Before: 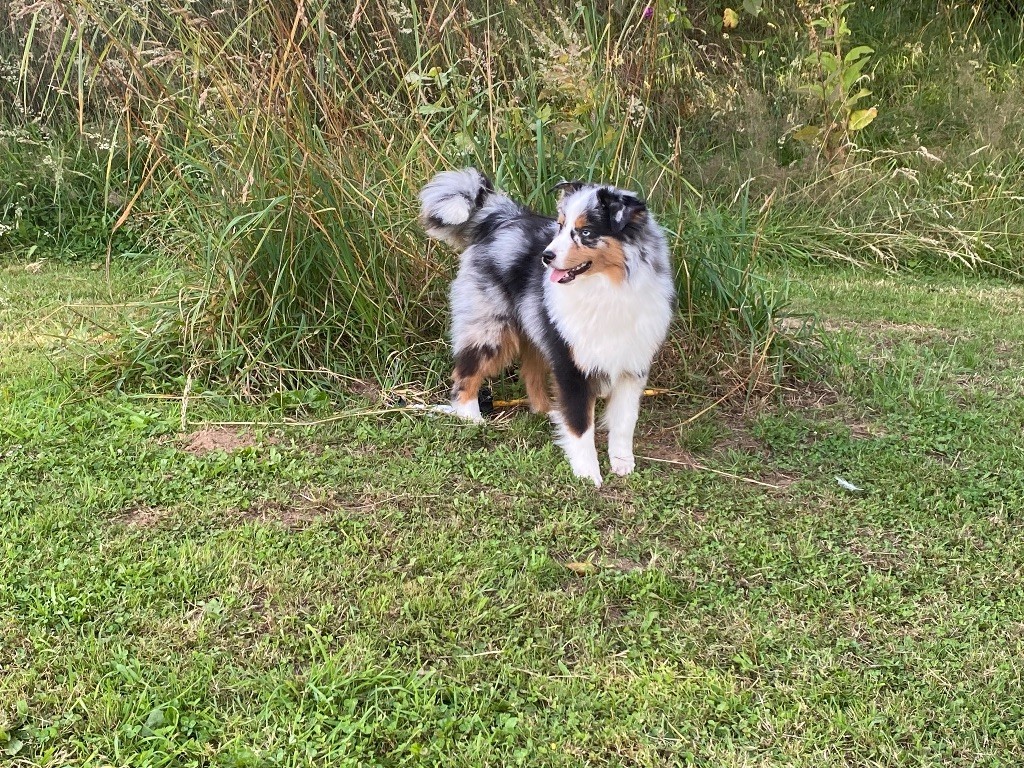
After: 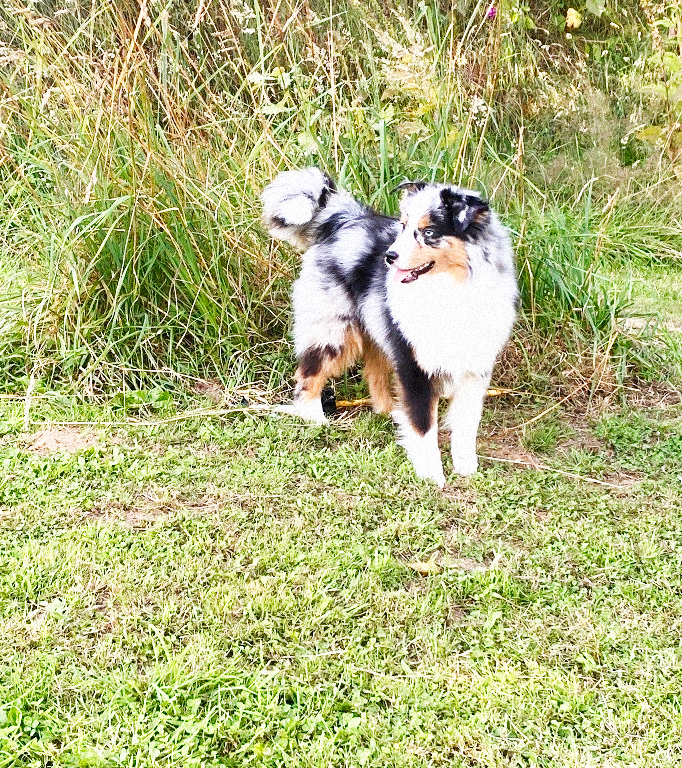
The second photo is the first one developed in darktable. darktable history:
crop: left 15.419%, right 17.914%
grain: mid-tones bias 0%
base curve: curves: ch0 [(0, 0.003) (0.001, 0.002) (0.006, 0.004) (0.02, 0.022) (0.048, 0.086) (0.094, 0.234) (0.162, 0.431) (0.258, 0.629) (0.385, 0.8) (0.548, 0.918) (0.751, 0.988) (1, 1)], preserve colors none
